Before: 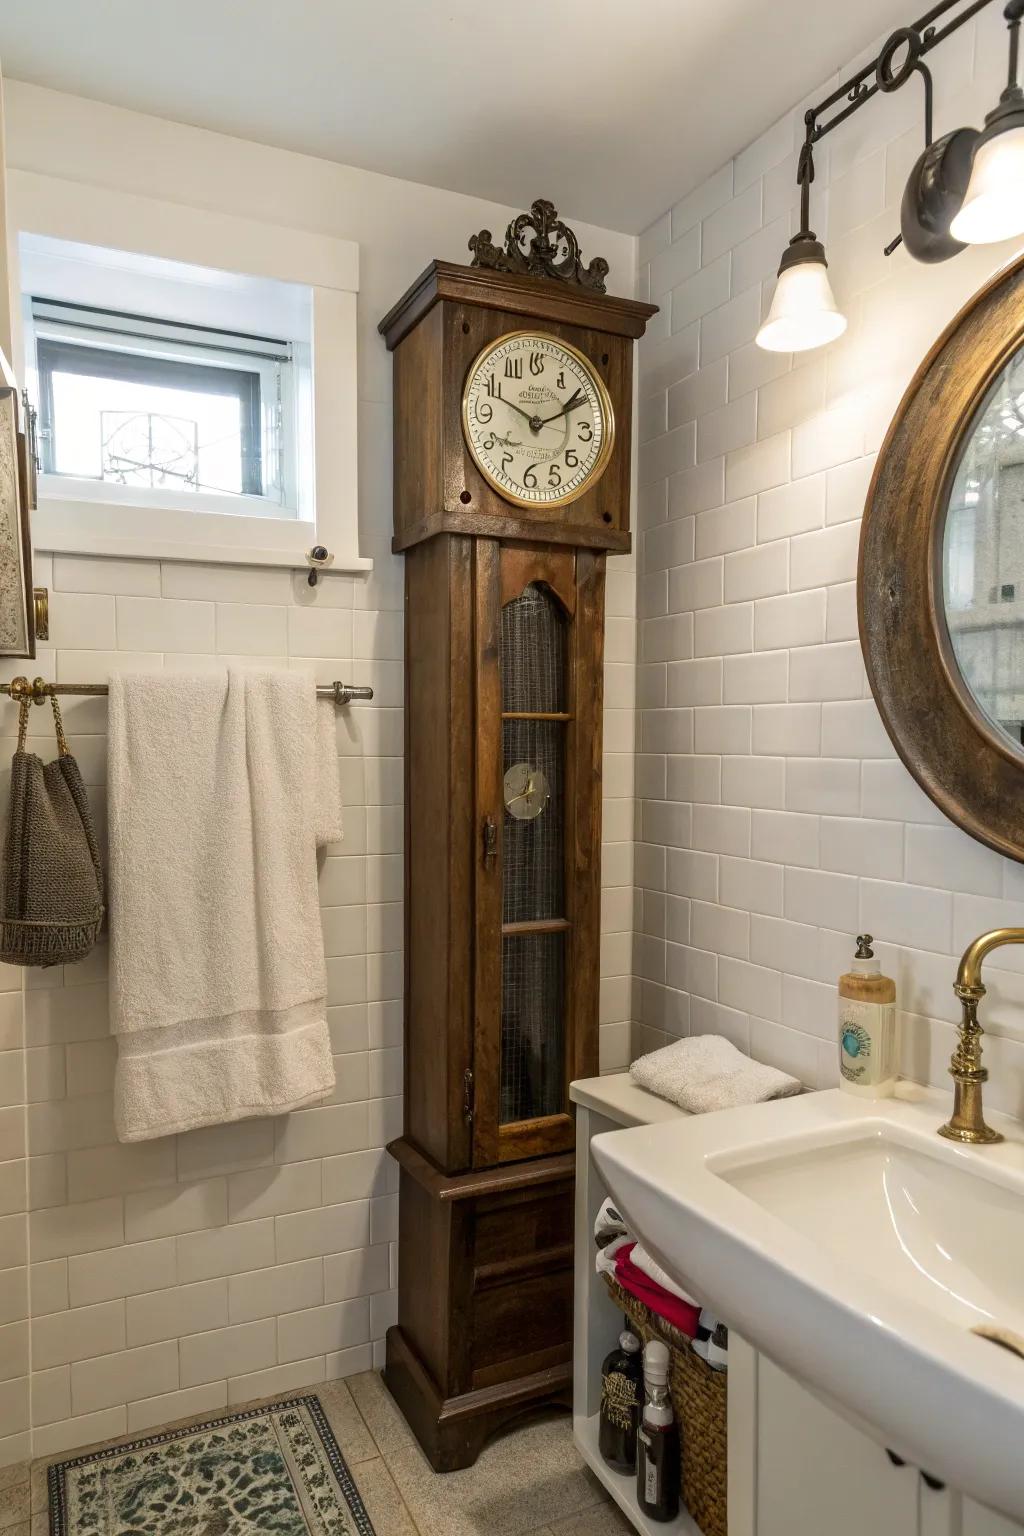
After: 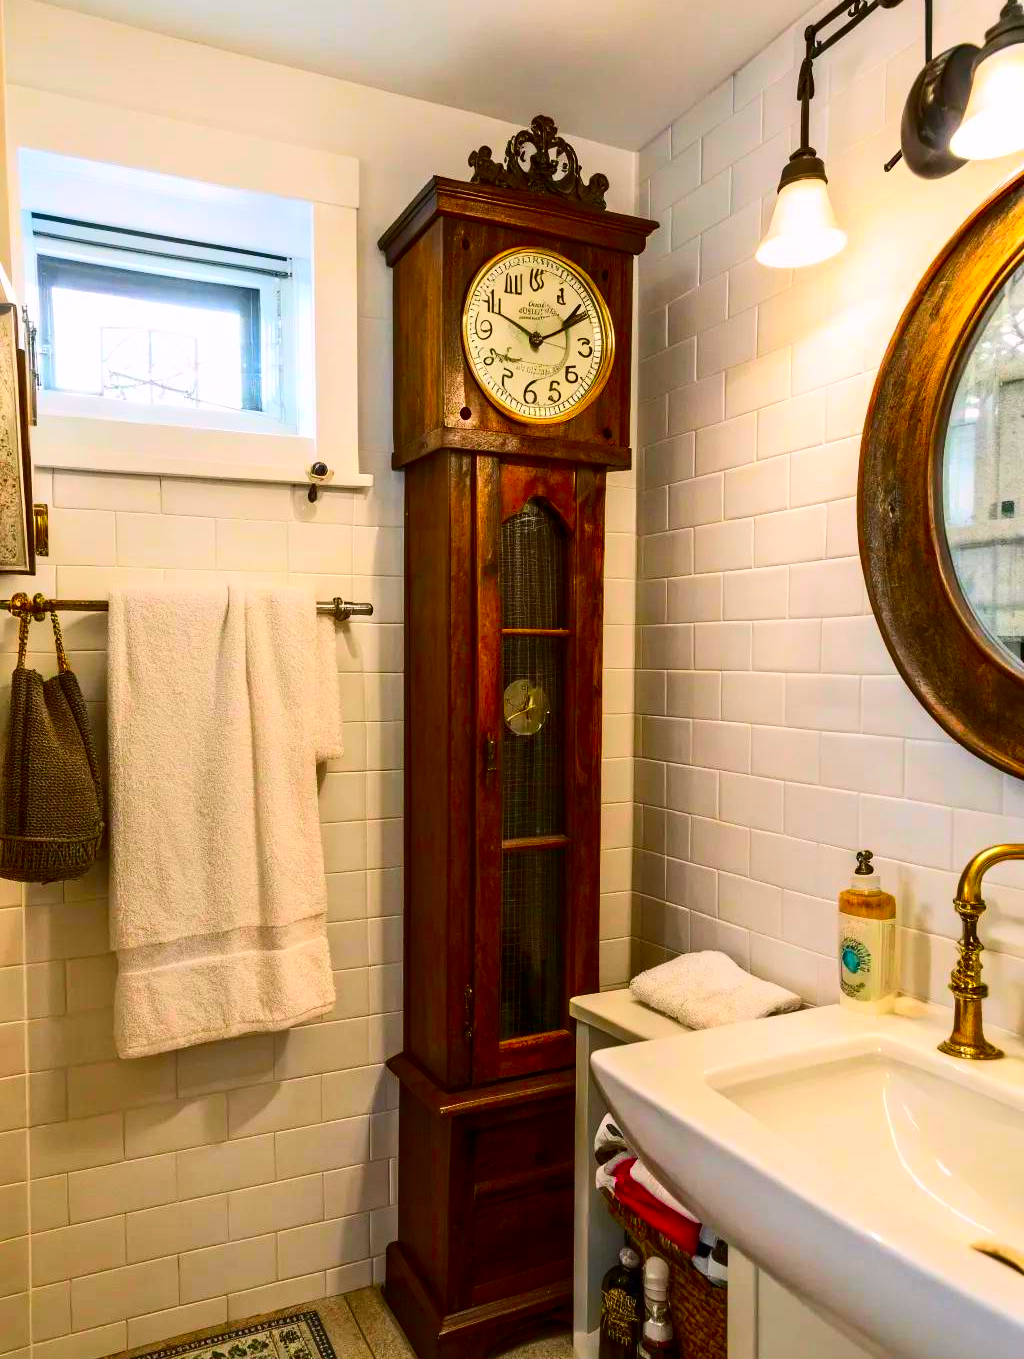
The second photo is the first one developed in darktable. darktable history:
crop and rotate: top 5.515%, bottom 5.953%
color correction: highlights a* 1.52, highlights b* -1.83, saturation 2.44
contrast brightness saturation: contrast 0.283
